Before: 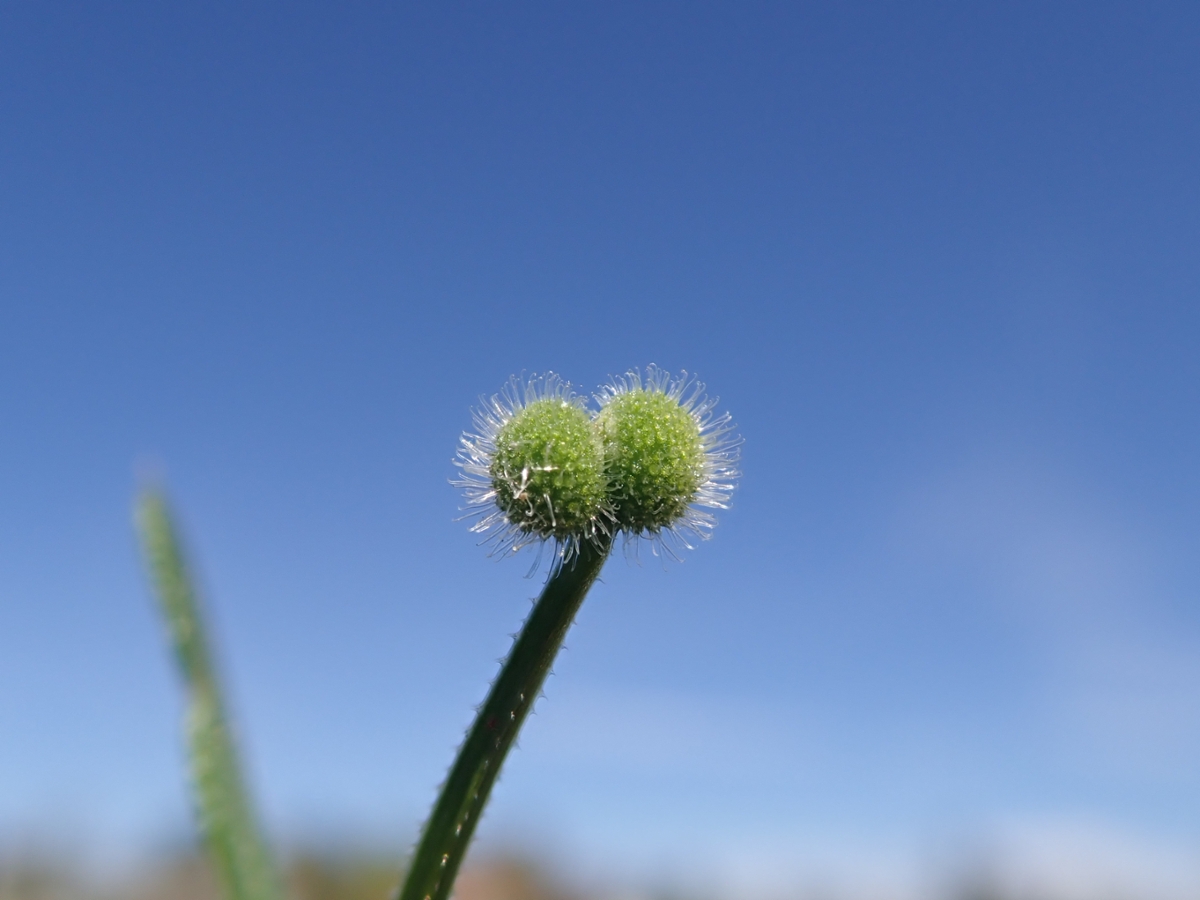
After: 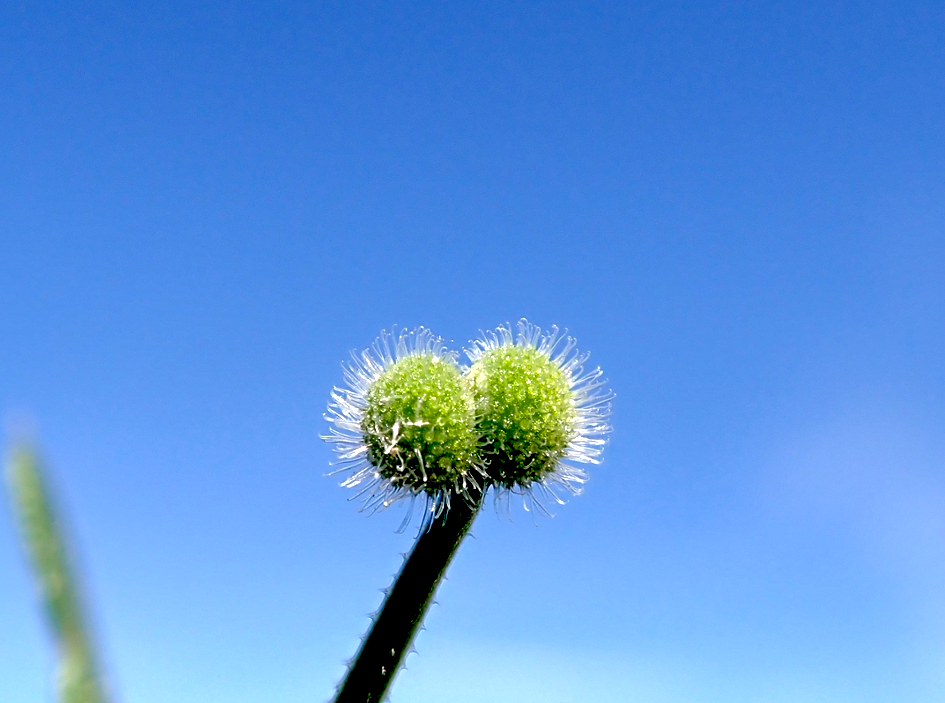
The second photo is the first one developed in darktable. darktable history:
crop and rotate: left 10.77%, top 5.1%, right 10.41%, bottom 16.76%
exposure: black level correction 0.035, exposure 0.9 EV, compensate highlight preservation false
sharpen: radius 1, threshold 1
tone equalizer: on, module defaults
shadows and highlights: on, module defaults
